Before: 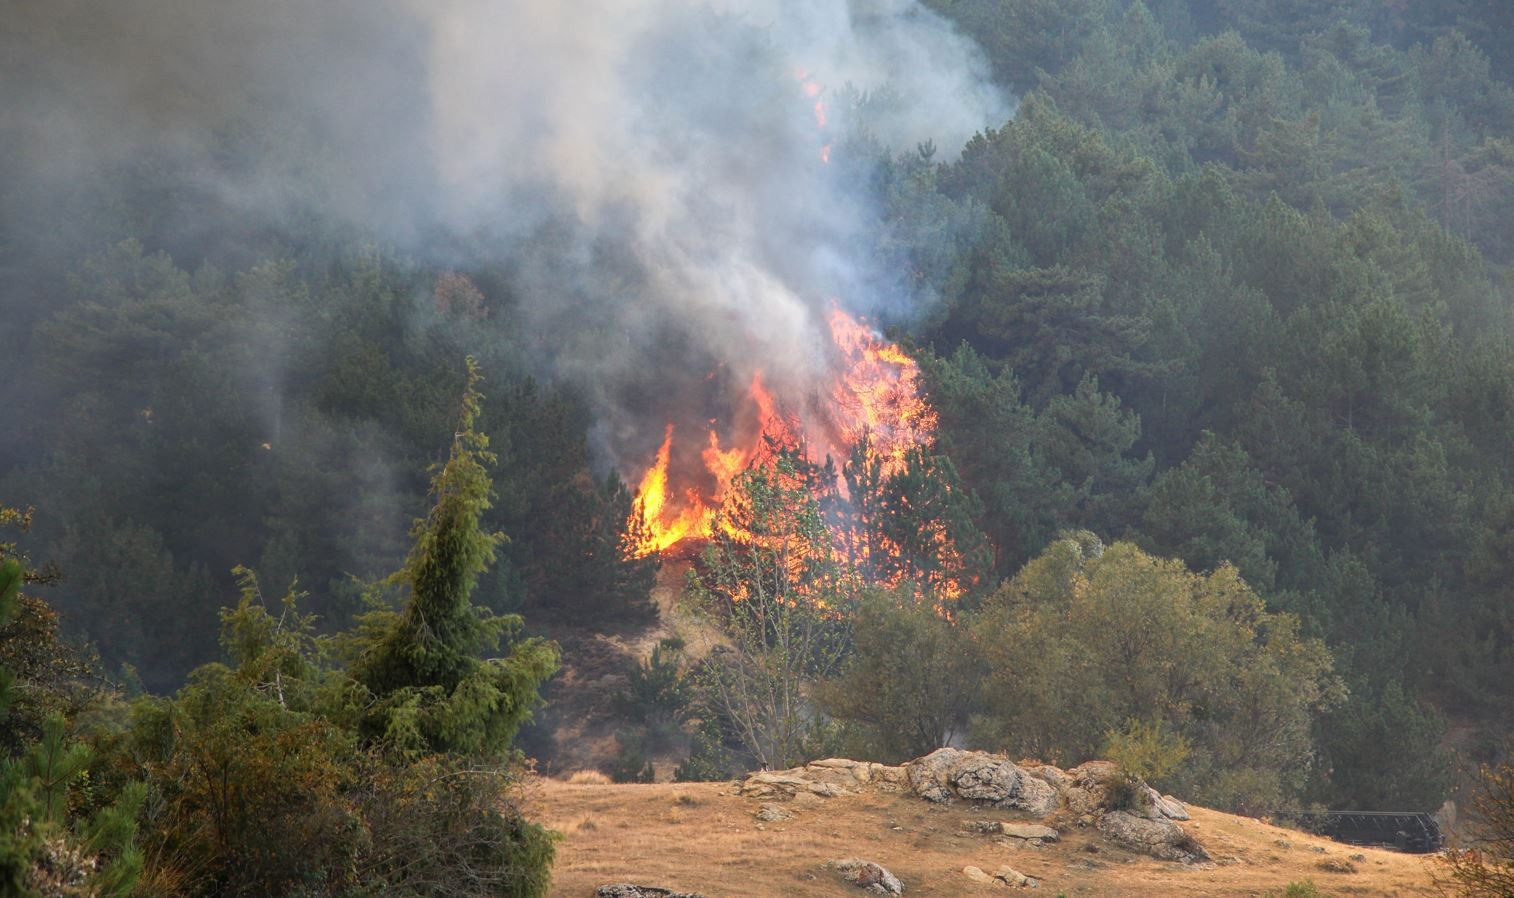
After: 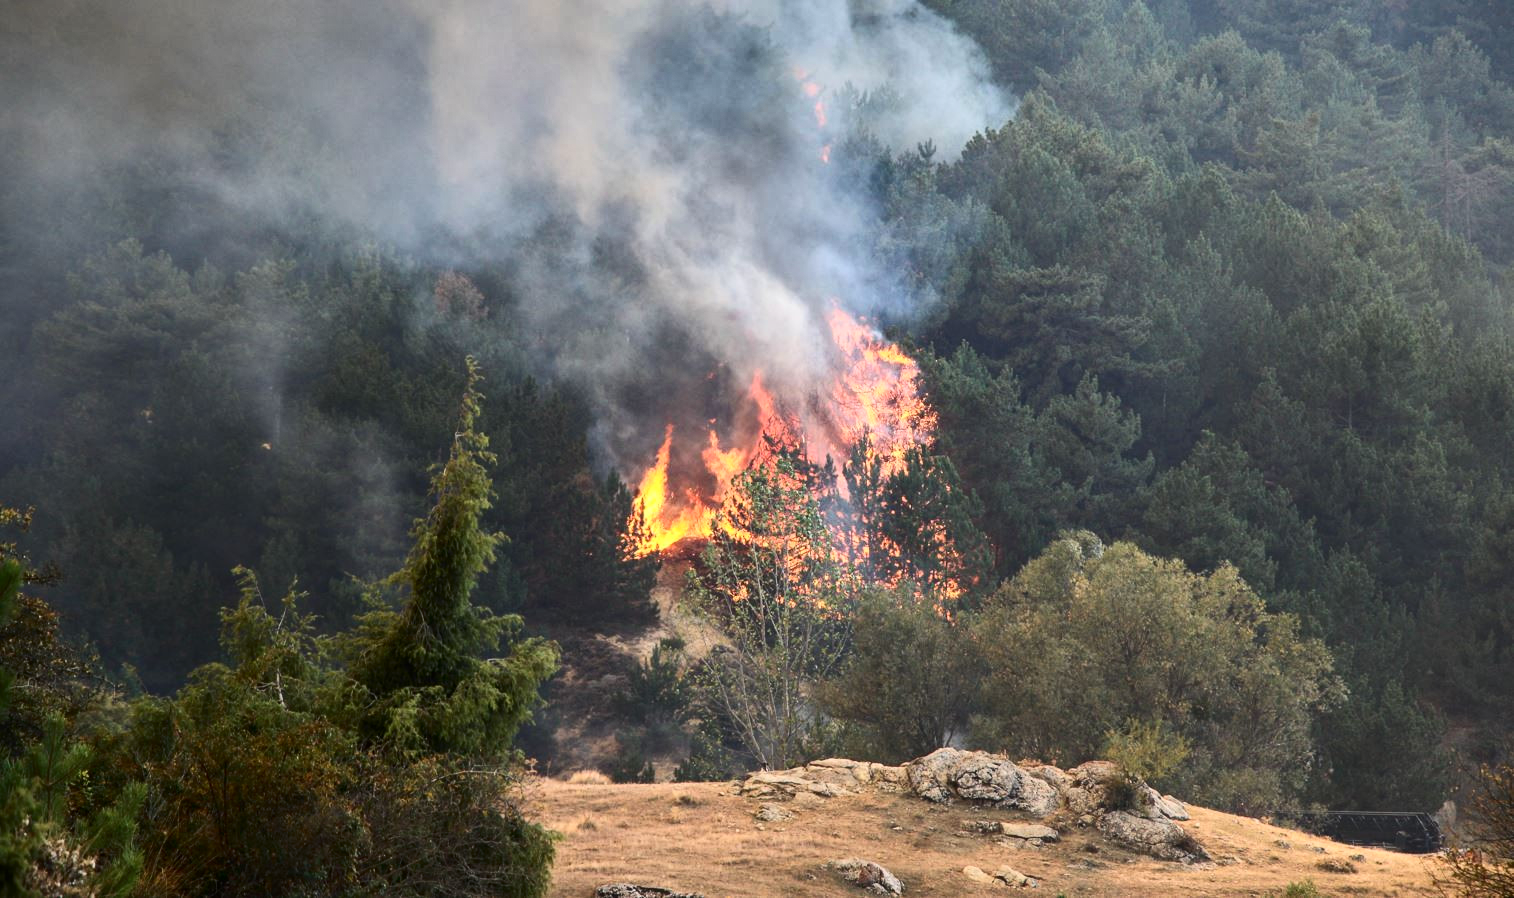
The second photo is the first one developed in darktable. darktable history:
contrast brightness saturation: contrast 0.28
shadows and highlights: shadows 24.5, highlights -78.15, soften with gaussian
